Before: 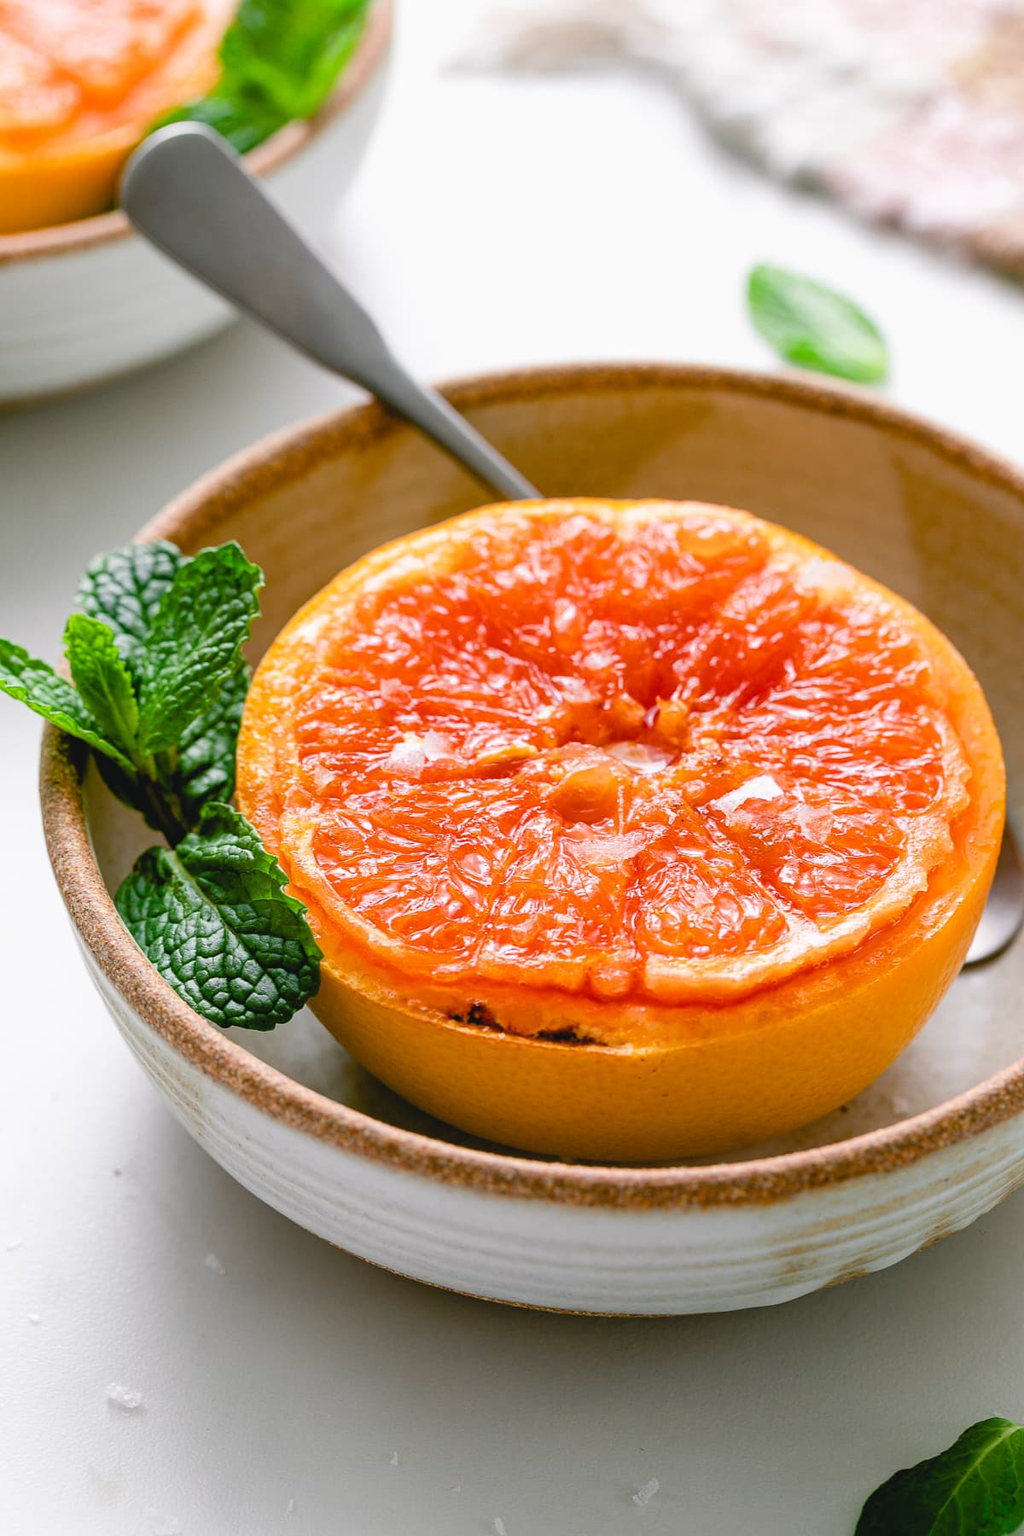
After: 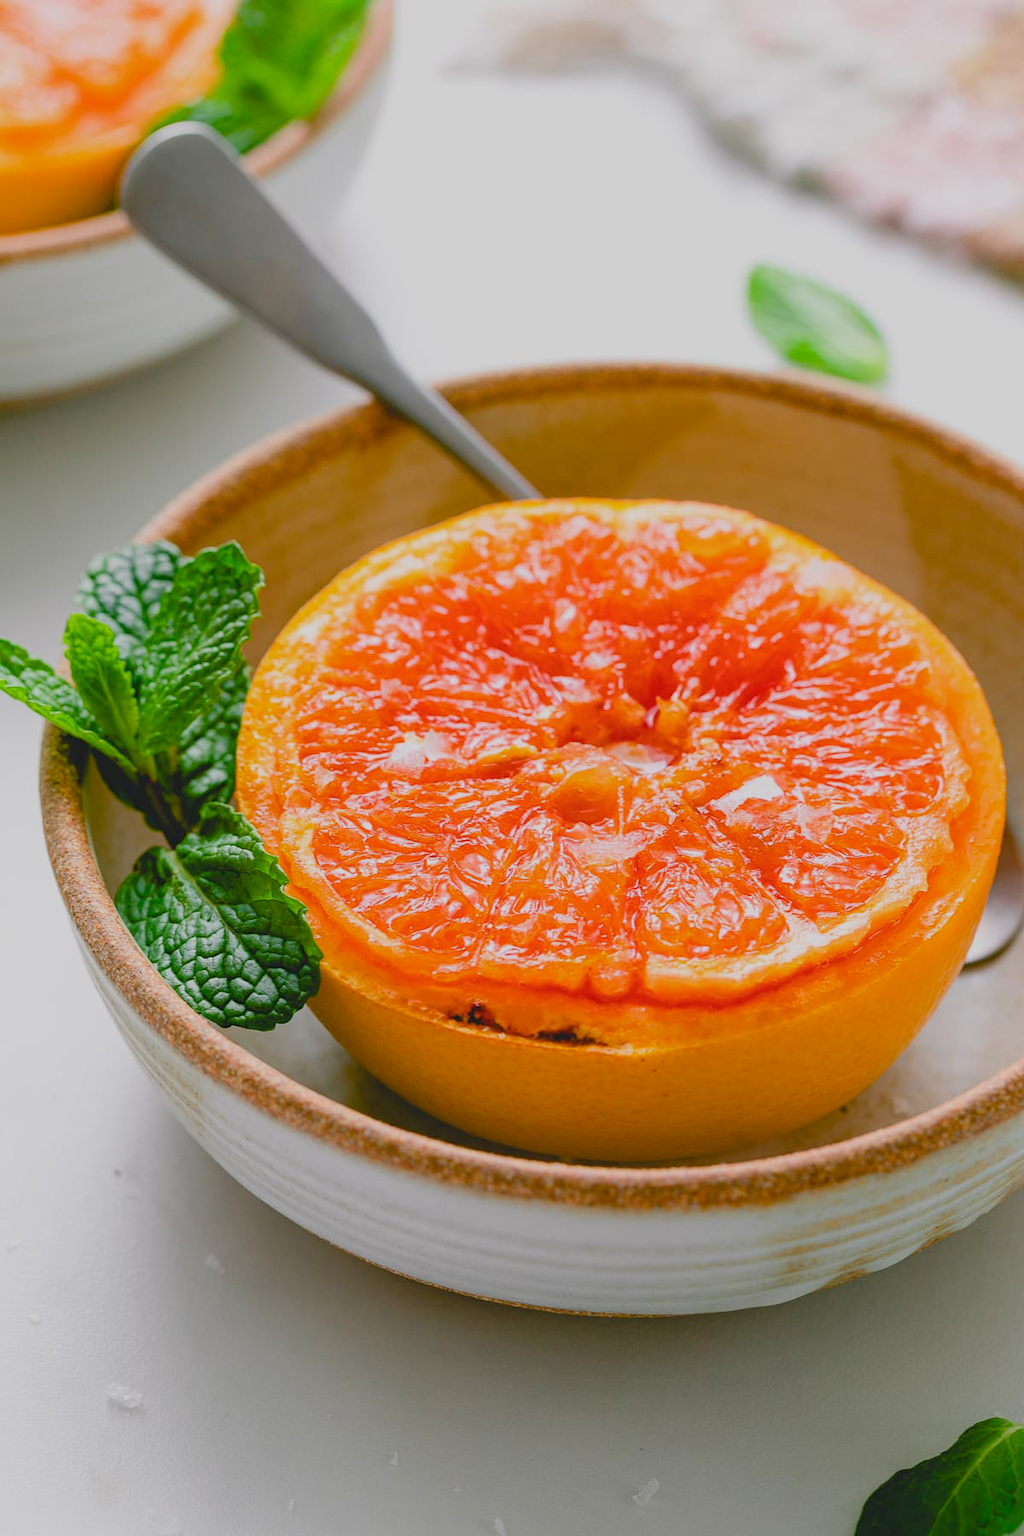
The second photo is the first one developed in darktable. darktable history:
color balance rgb: perceptual saturation grading › global saturation 0.941%, global vibrance 24.457%, contrast -24.678%
